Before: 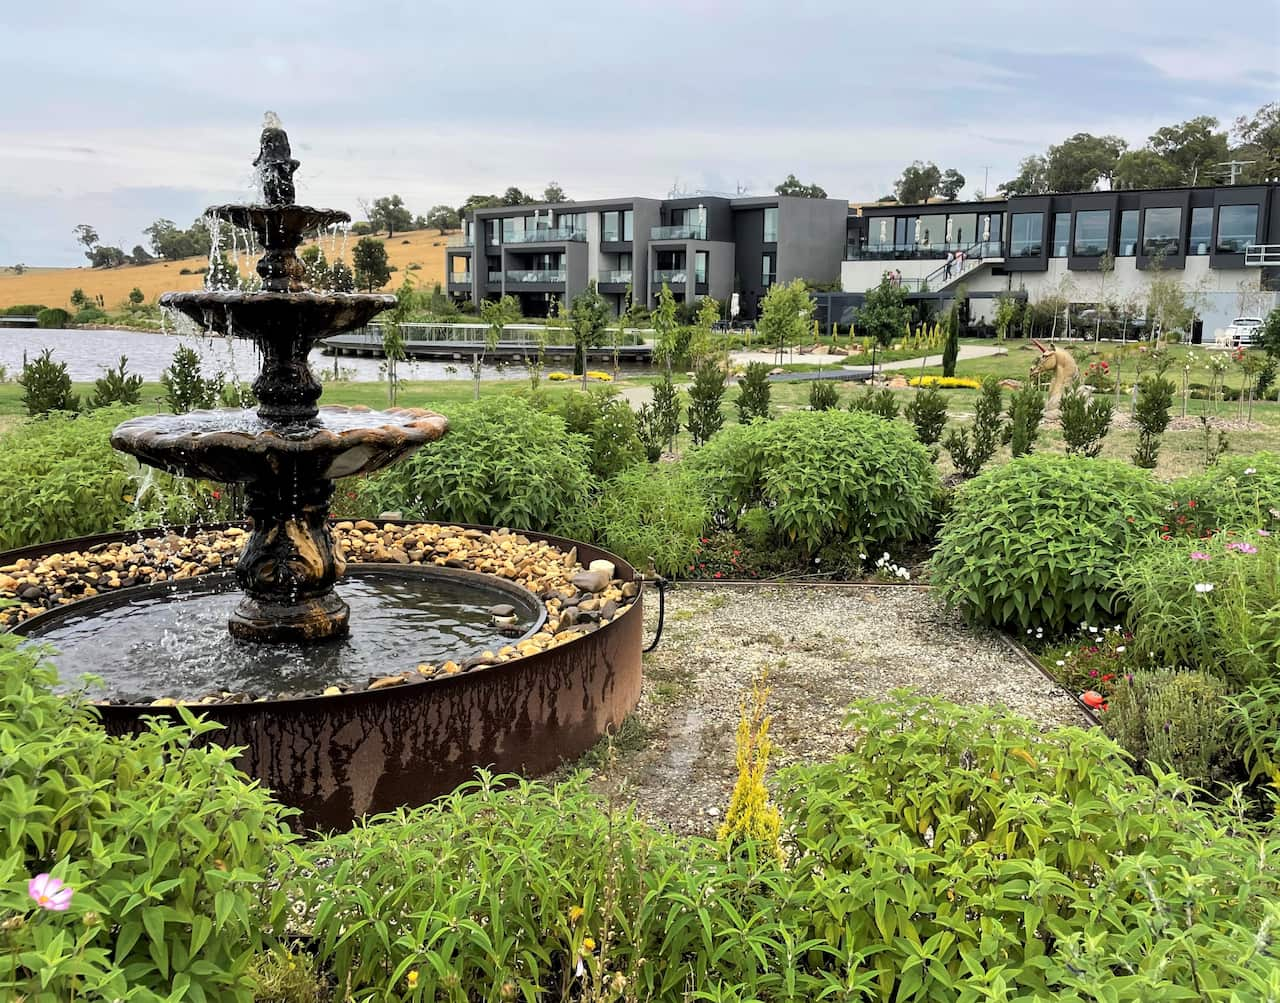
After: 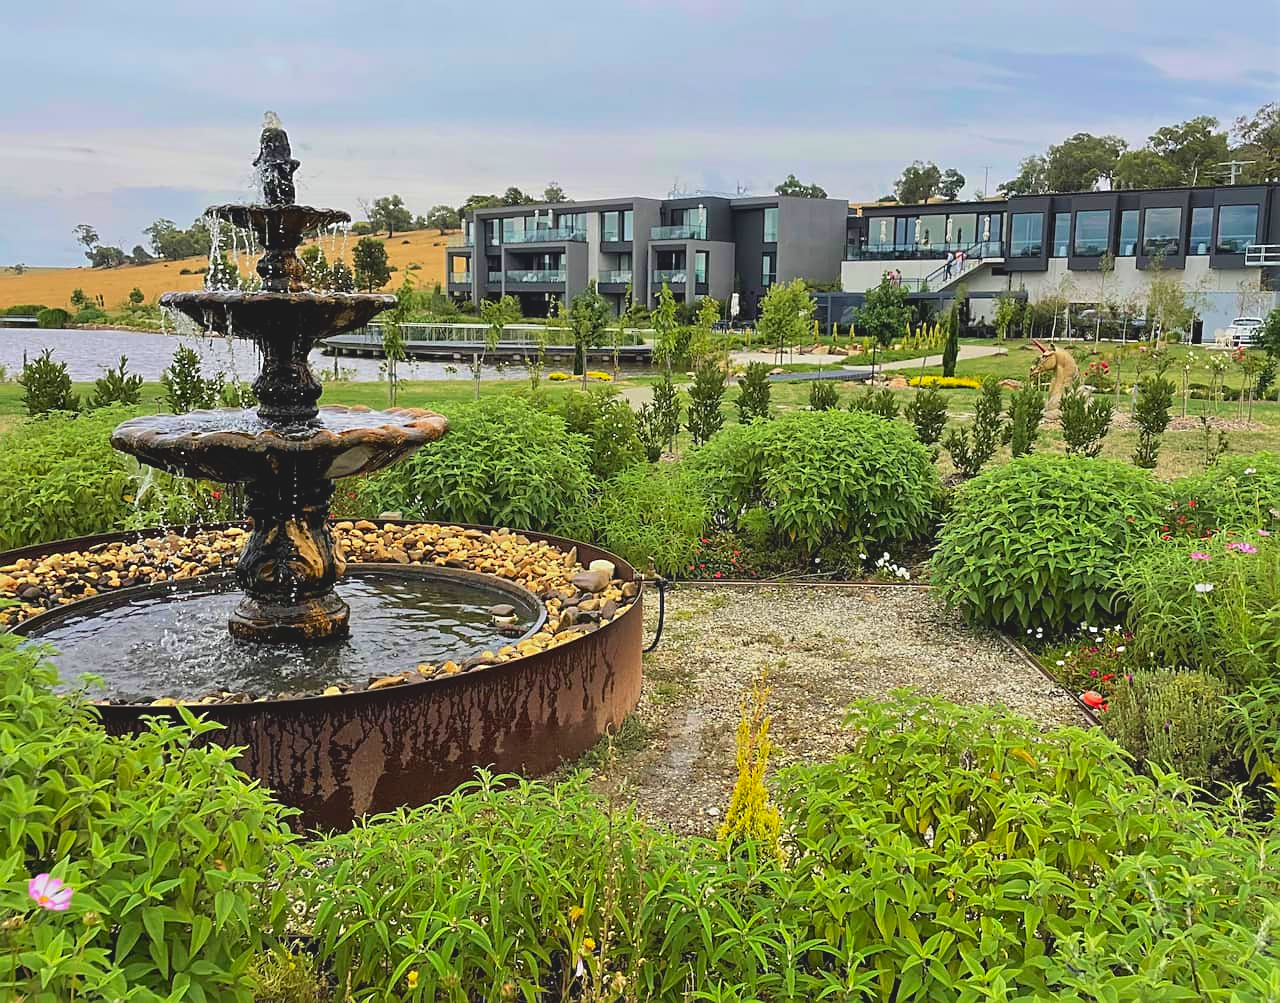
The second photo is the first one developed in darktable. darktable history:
velvia: on, module defaults
sharpen: on, module defaults
contrast brightness saturation: contrast -0.193, saturation 0.187
